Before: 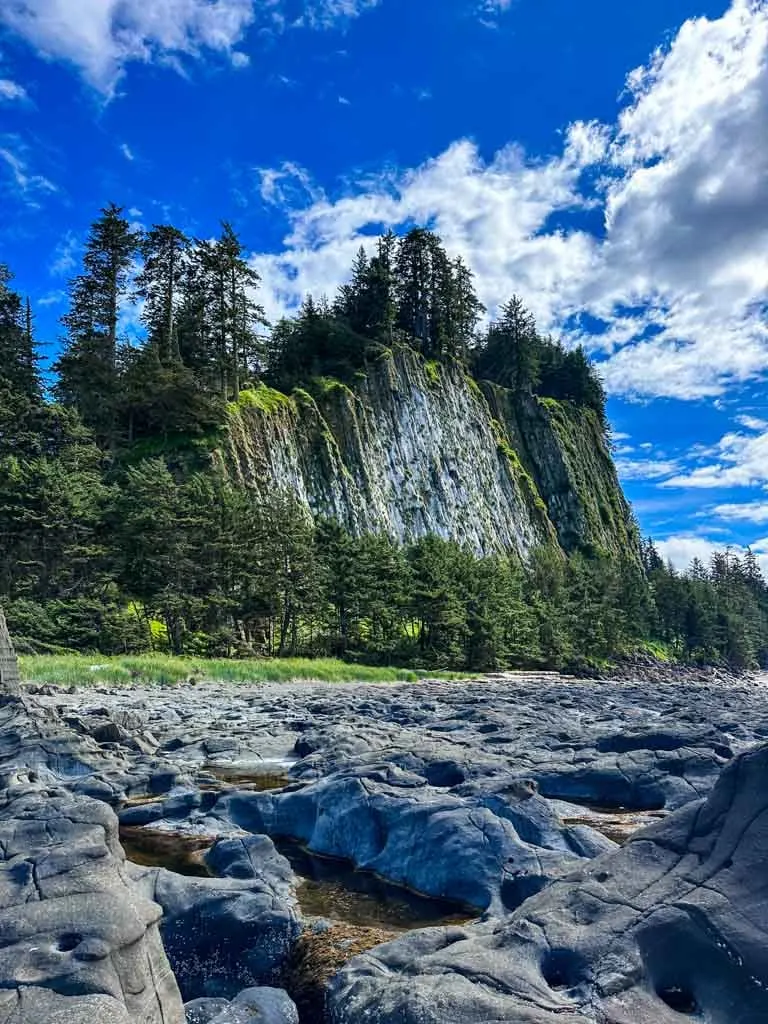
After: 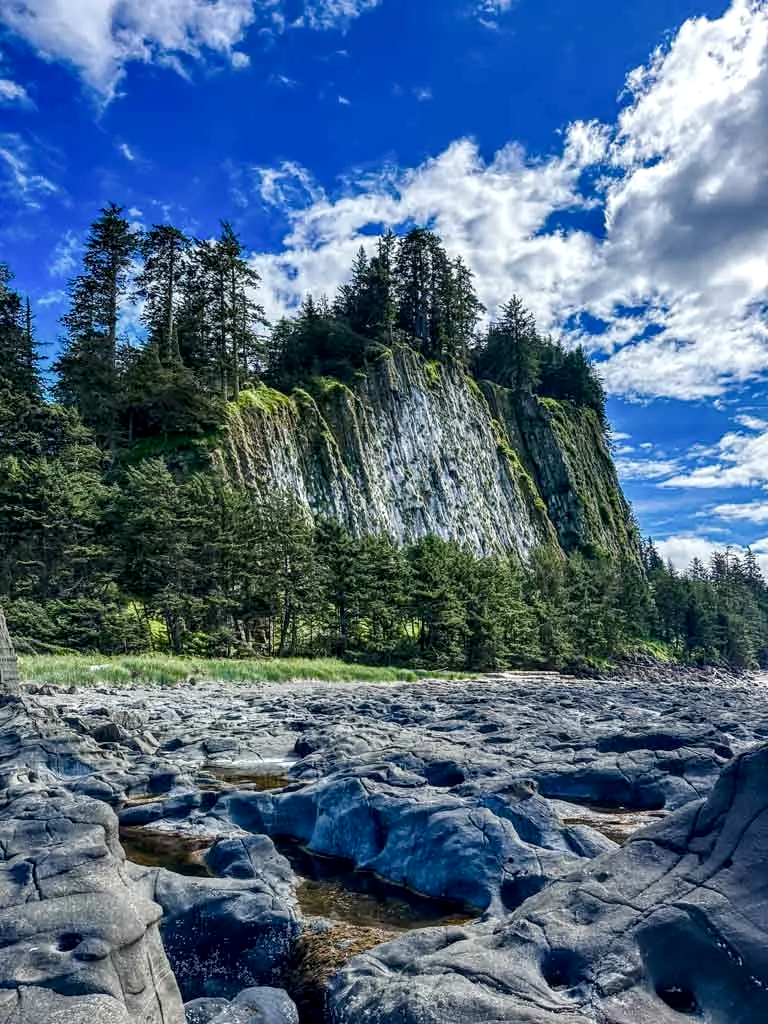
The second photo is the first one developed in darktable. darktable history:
color correction: saturation 0.85
local contrast: detail 130%
color balance rgb: perceptual saturation grading › global saturation 20%, perceptual saturation grading › highlights -50%, perceptual saturation grading › shadows 30%
